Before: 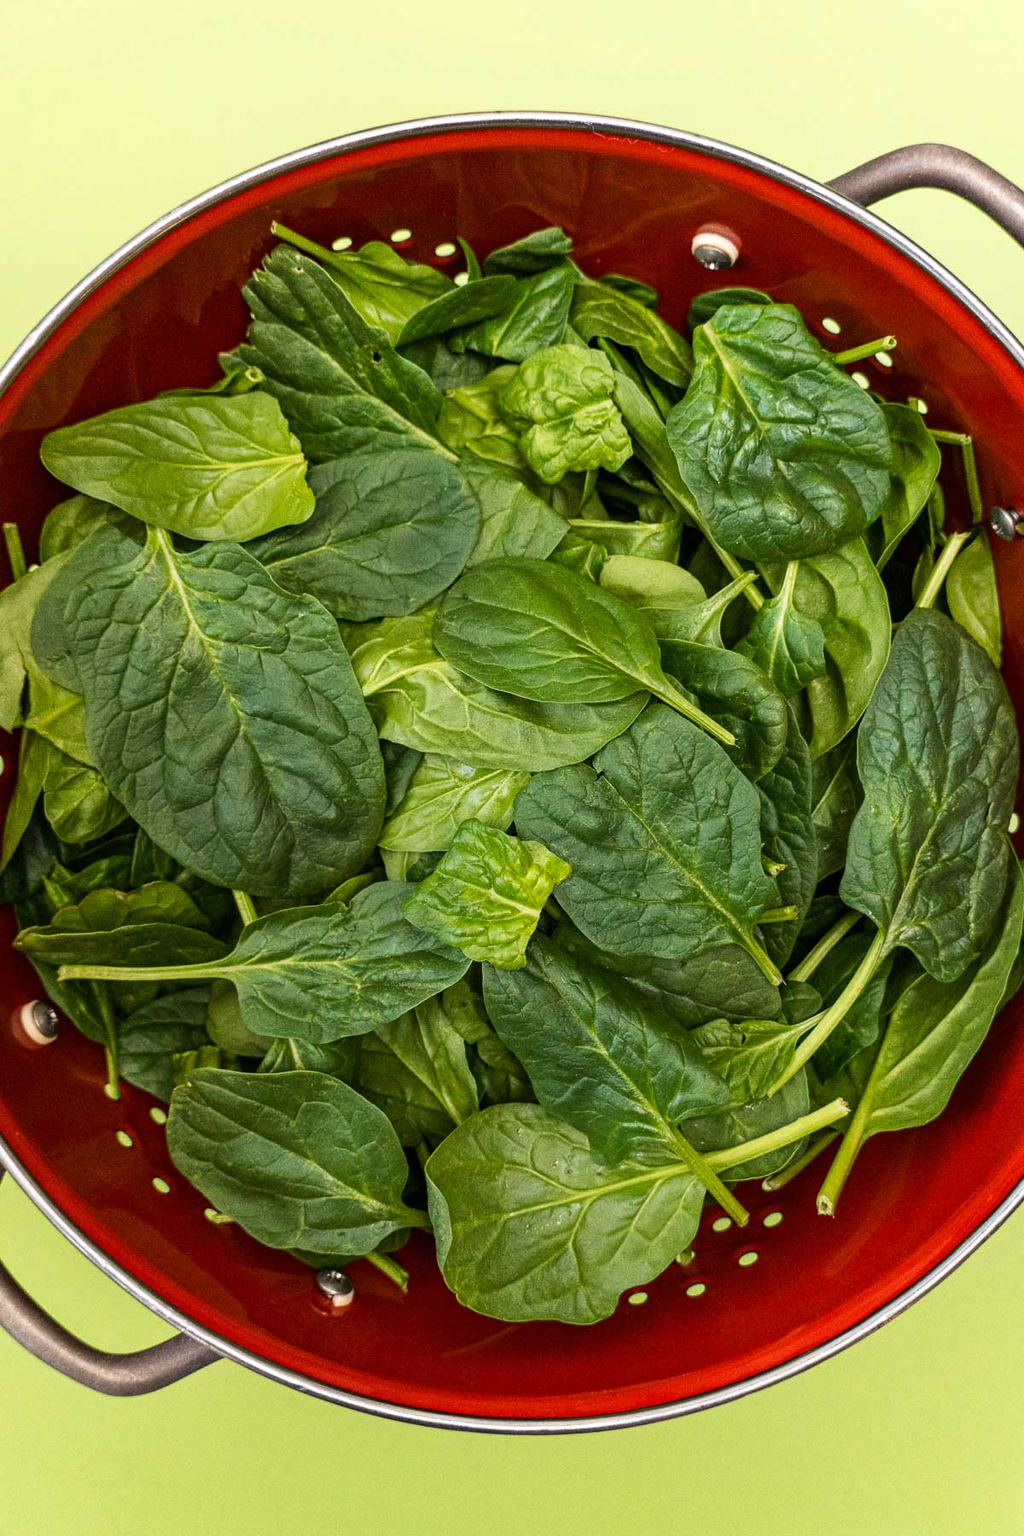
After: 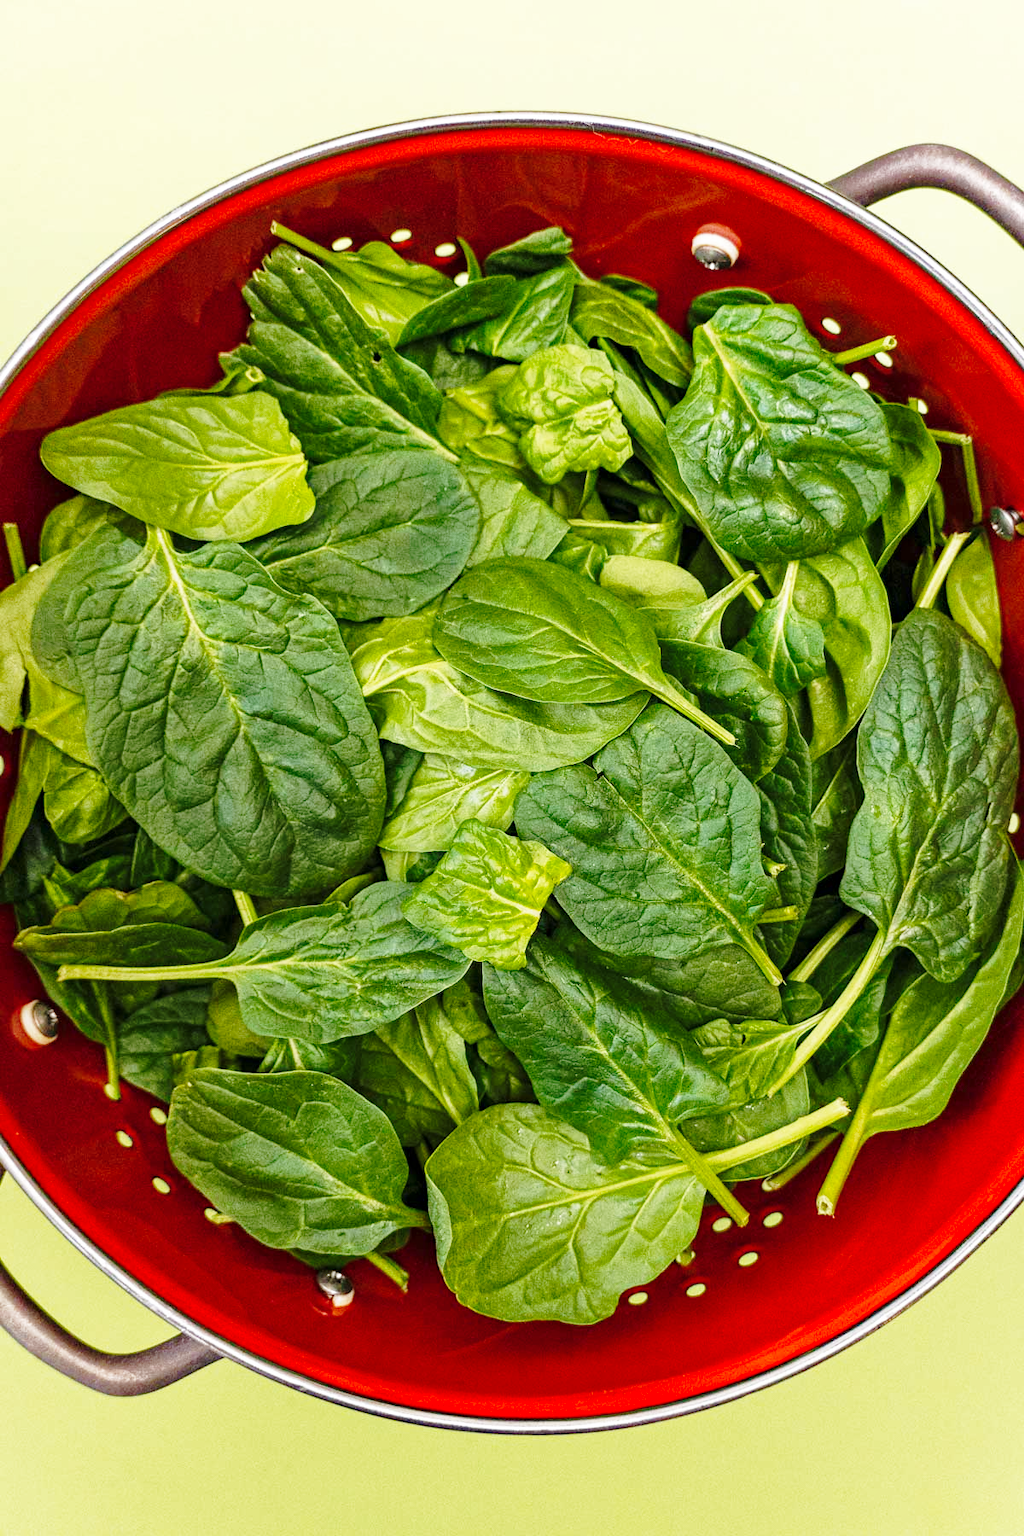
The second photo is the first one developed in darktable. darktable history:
shadows and highlights: highlights color adjustment 0.493%
base curve: curves: ch0 [(0, 0) (0.028, 0.03) (0.121, 0.232) (0.46, 0.748) (0.859, 0.968) (1, 1)], preserve colors none
haze removal: compatibility mode true, adaptive false
